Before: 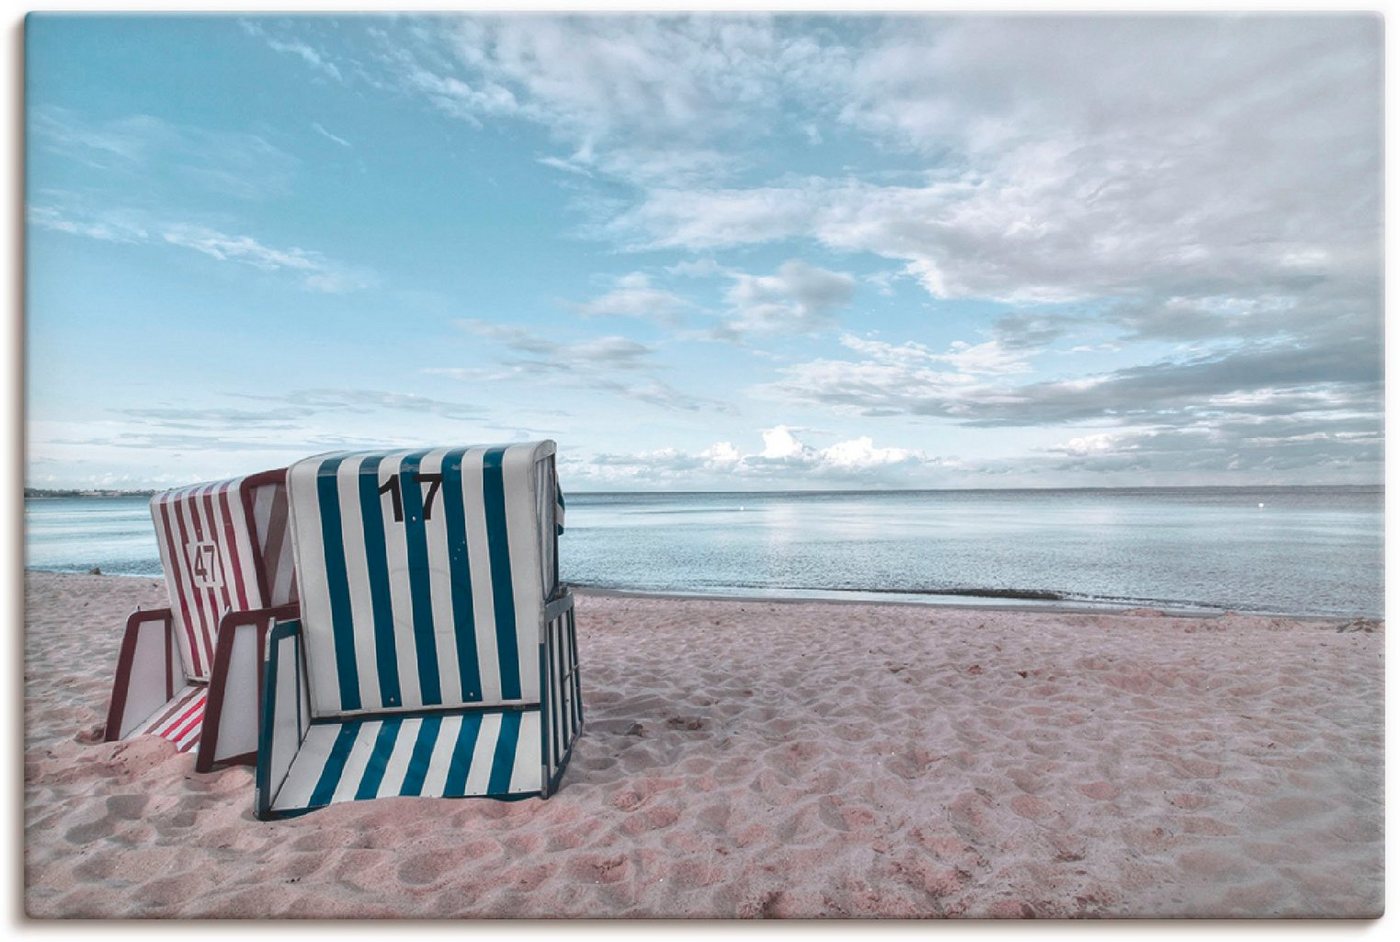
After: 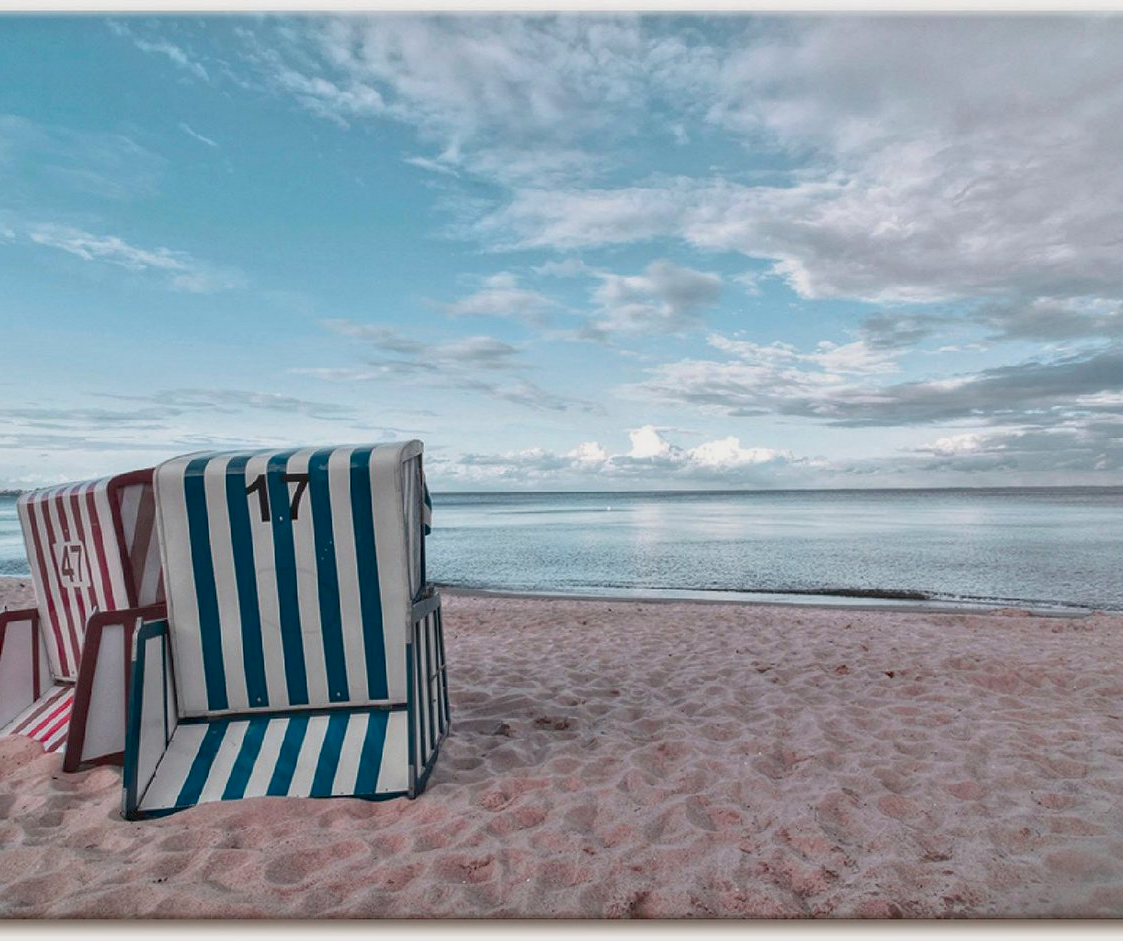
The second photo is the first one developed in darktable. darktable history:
crop and rotate: left 9.512%, right 10.227%
tone equalizer: -7 EV 0.211 EV, -6 EV 0.156 EV, -5 EV 0.081 EV, -4 EV 0.04 EV, -2 EV -0.023 EV, -1 EV -0.024 EV, +0 EV -0.082 EV, edges refinement/feathering 500, mask exposure compensation -1.57 EV, preserve details no
exposure: exposure -0.285 EV, compensate highlight preservation false
haze removal: compatibility mode true, adaptive false
